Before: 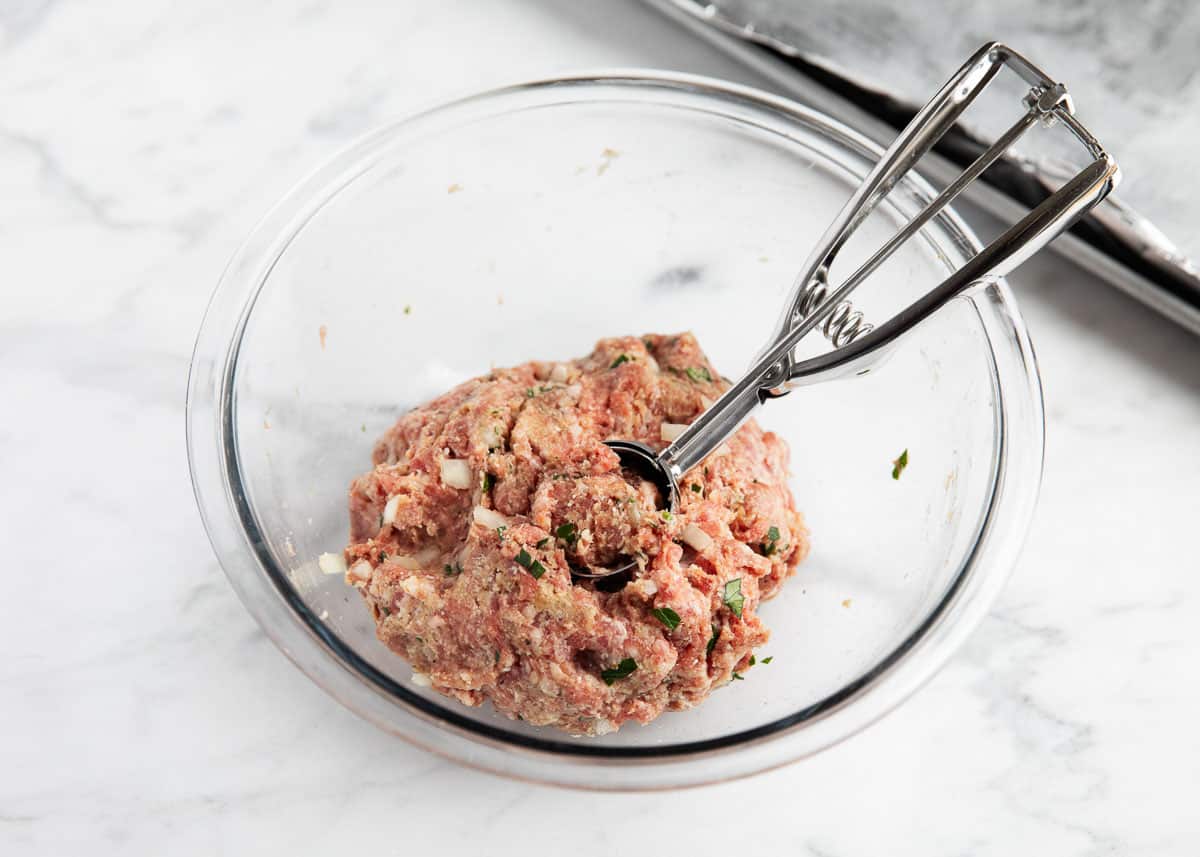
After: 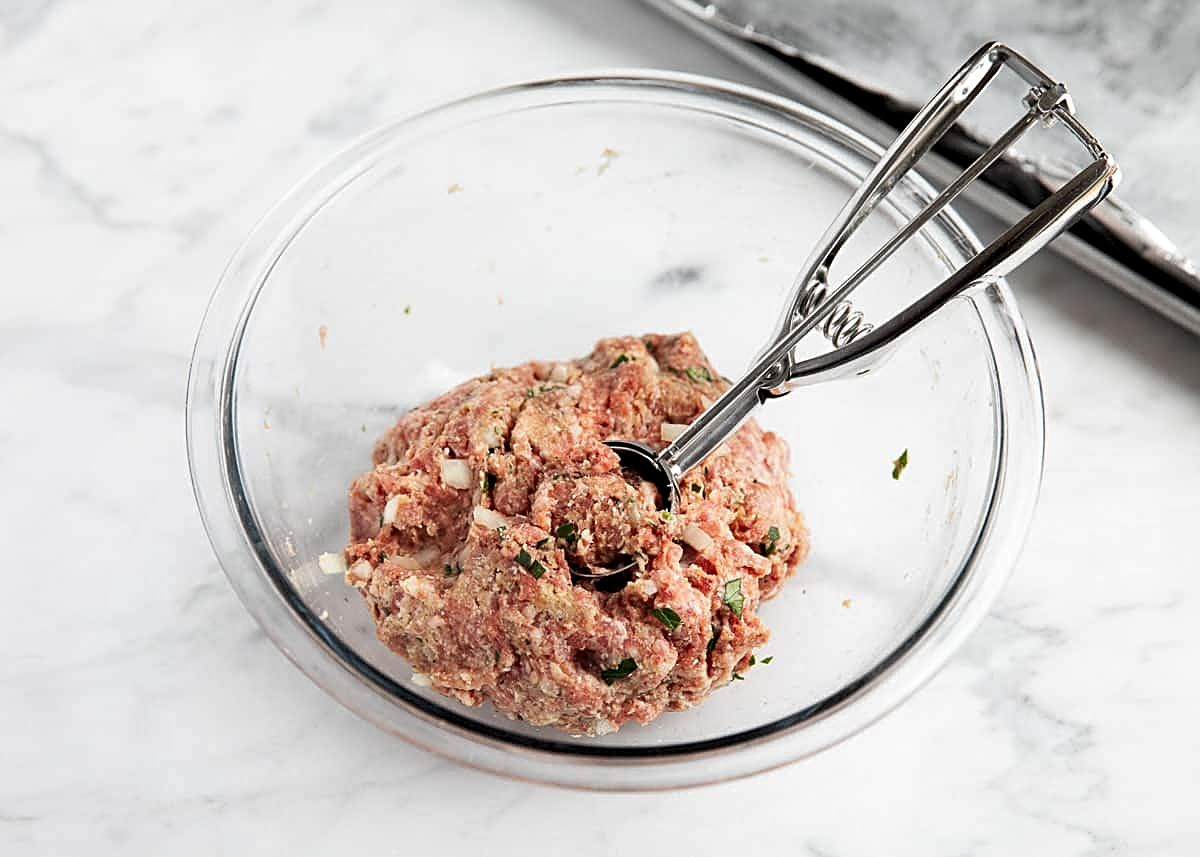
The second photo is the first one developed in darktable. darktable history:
sharpen: amount 0.548
local contrast: highlights 106%, shadows 102%, detail 119%, midtone range 0.2
exposure: exposure -0.026 EV, compensate highlight preservation false
